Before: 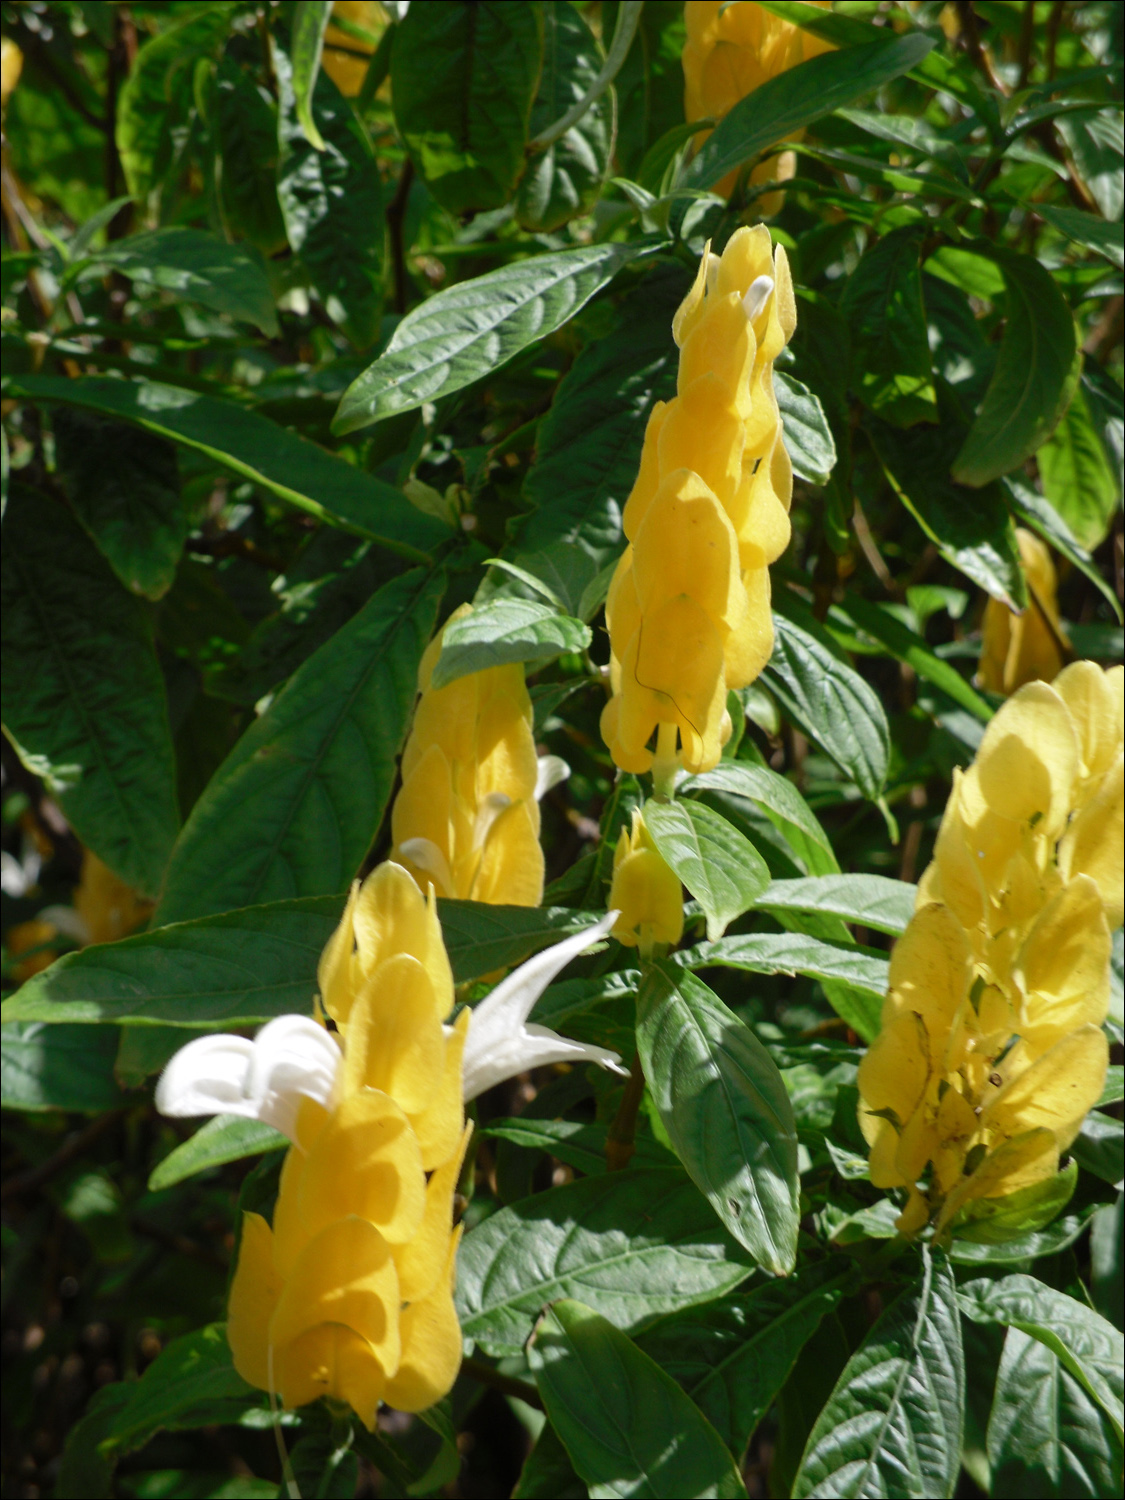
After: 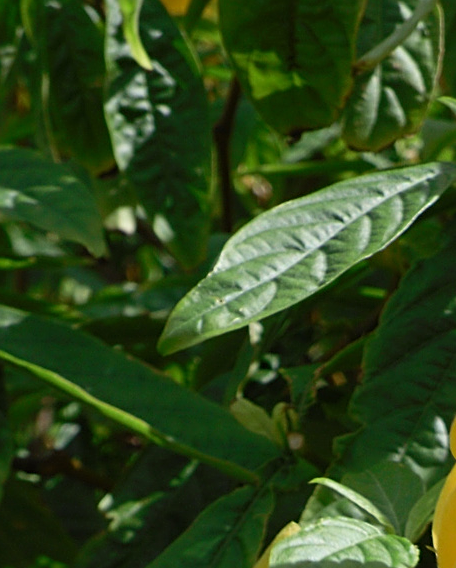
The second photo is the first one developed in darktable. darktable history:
sharpen: on, module defaults
tone curve: curves: ch0 [(0, 0) (0.003, 0.003) (0.011, 0.011) (0.025, 0.025) (0.044, 0.045) (0.069, 0.07) (0.1, 0.101) (0.136, 0.138) (0.177, 0.18) (0.224, 0.228) (0.277, 0.281) (0.335, 0.34) (0.399, 0.405) (0.468, 0.475) (0.543, 0.551) (0.623, 0.633) (0.709, 0.72) (0.801, 0.813) (0.898, 0.907) (1, 1)], preserve colors none
crop: left 15.452%, top 5.459%, right 43.956%, bottom 56.62%
